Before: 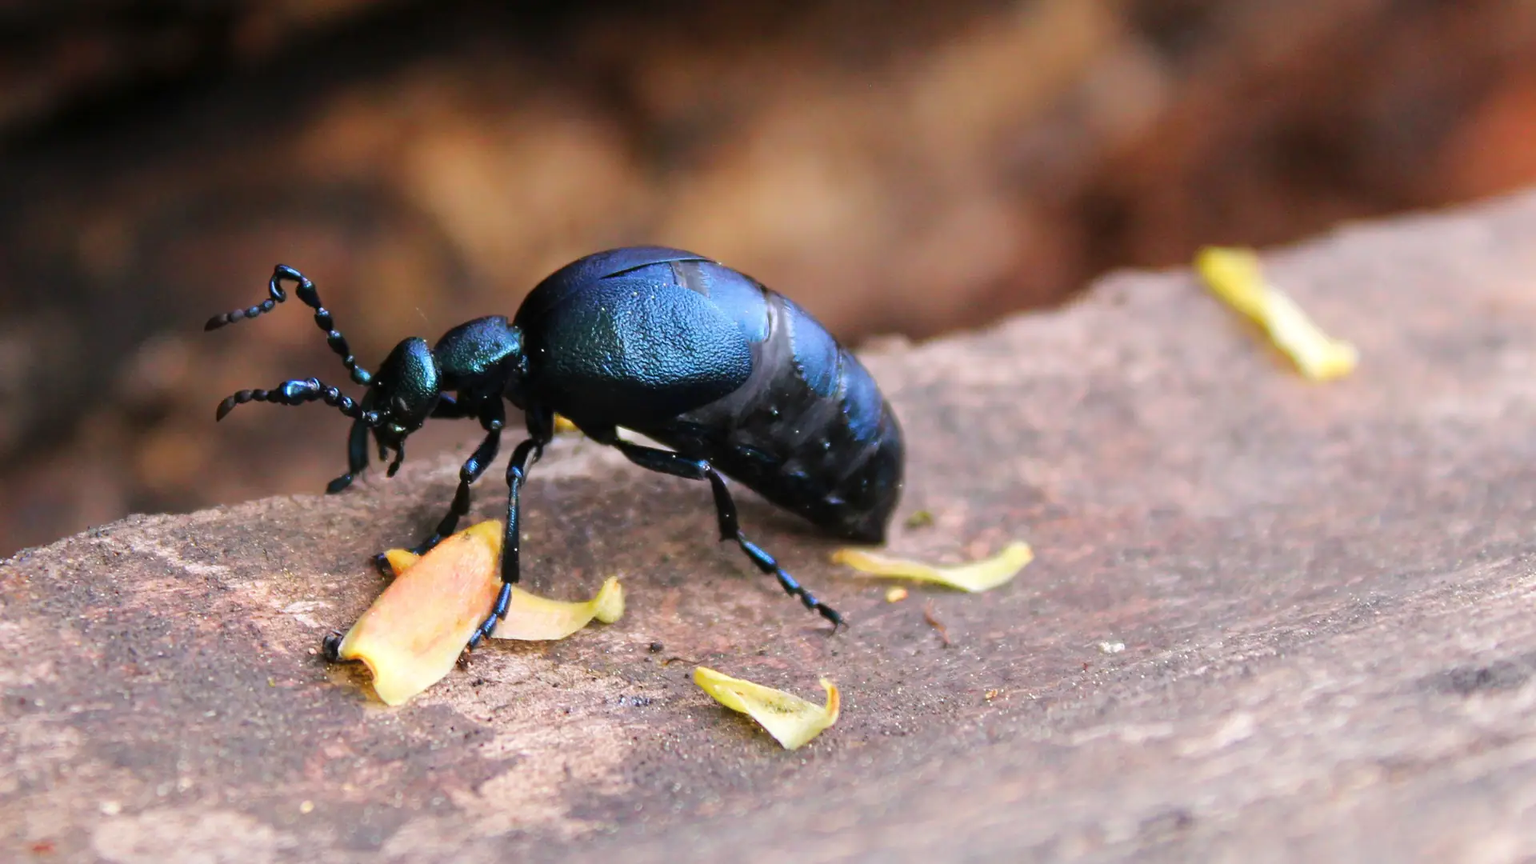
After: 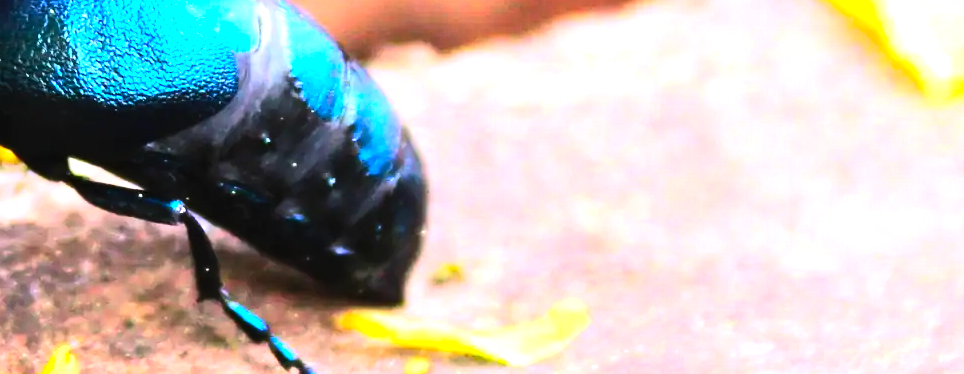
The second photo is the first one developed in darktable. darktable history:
exposure: exposure 0.426 EV, compensate highlight preservation false
crop: left 36.607%, top 34.735%, right 13.146%, bottom 30.611%
tone equalizer: -8 EV -1.08 EV, -7 EV -1.01 EV, -6 EV -0.867 EV, -5 EV -0.578 EV, -3 EV 0.578 EV, -2 EV 0.867 EV, -1 EV 1.01 EV, +0 EV 1.08 EV, edges refinement/feathering 500, mask exposure compensation -1.57 EV, preserve details no
contrast brightness saturation: contrast 0.2, brightness 0.2, saturation 0.8
